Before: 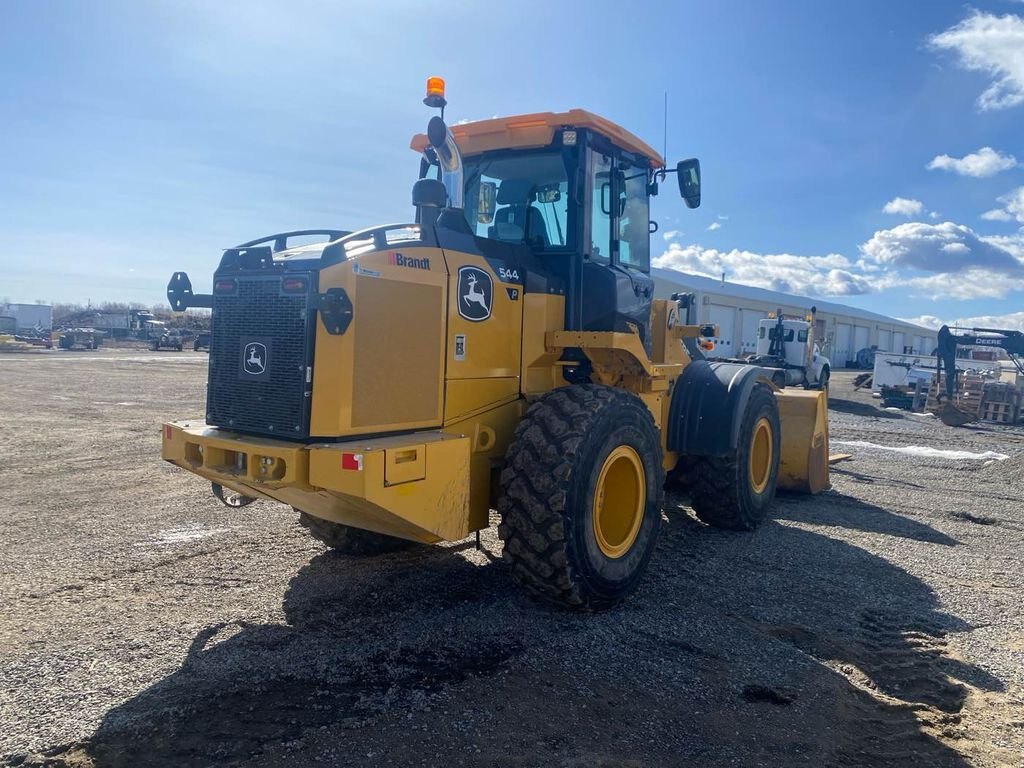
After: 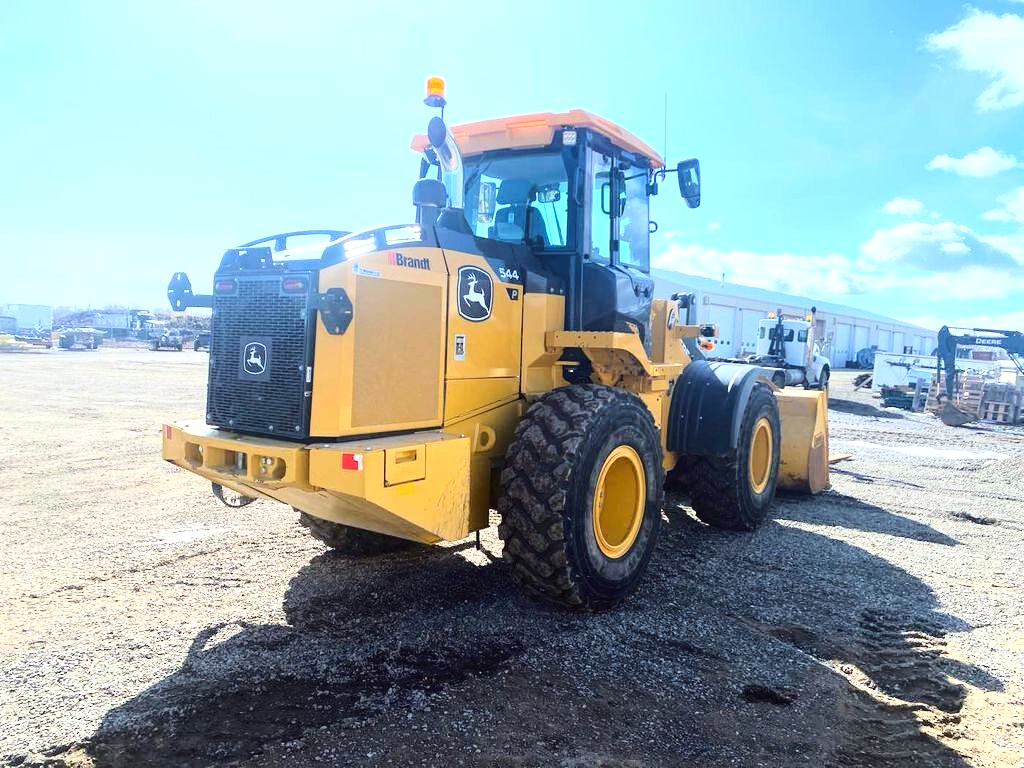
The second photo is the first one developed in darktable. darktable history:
exposure: black level correction 0, exposure 0.841 EV, compensate highlight preservation false
base curve: curves: ch0 [(0, 0) (0.036, 0.037) (0.121, 0.228) (0.46, 0.76) (0.859, 0.983) (1, 1)]
color correction: highlights a* -2.91, highlights b* -2.82, shadows a* 2.4, shadows b* 2.72
